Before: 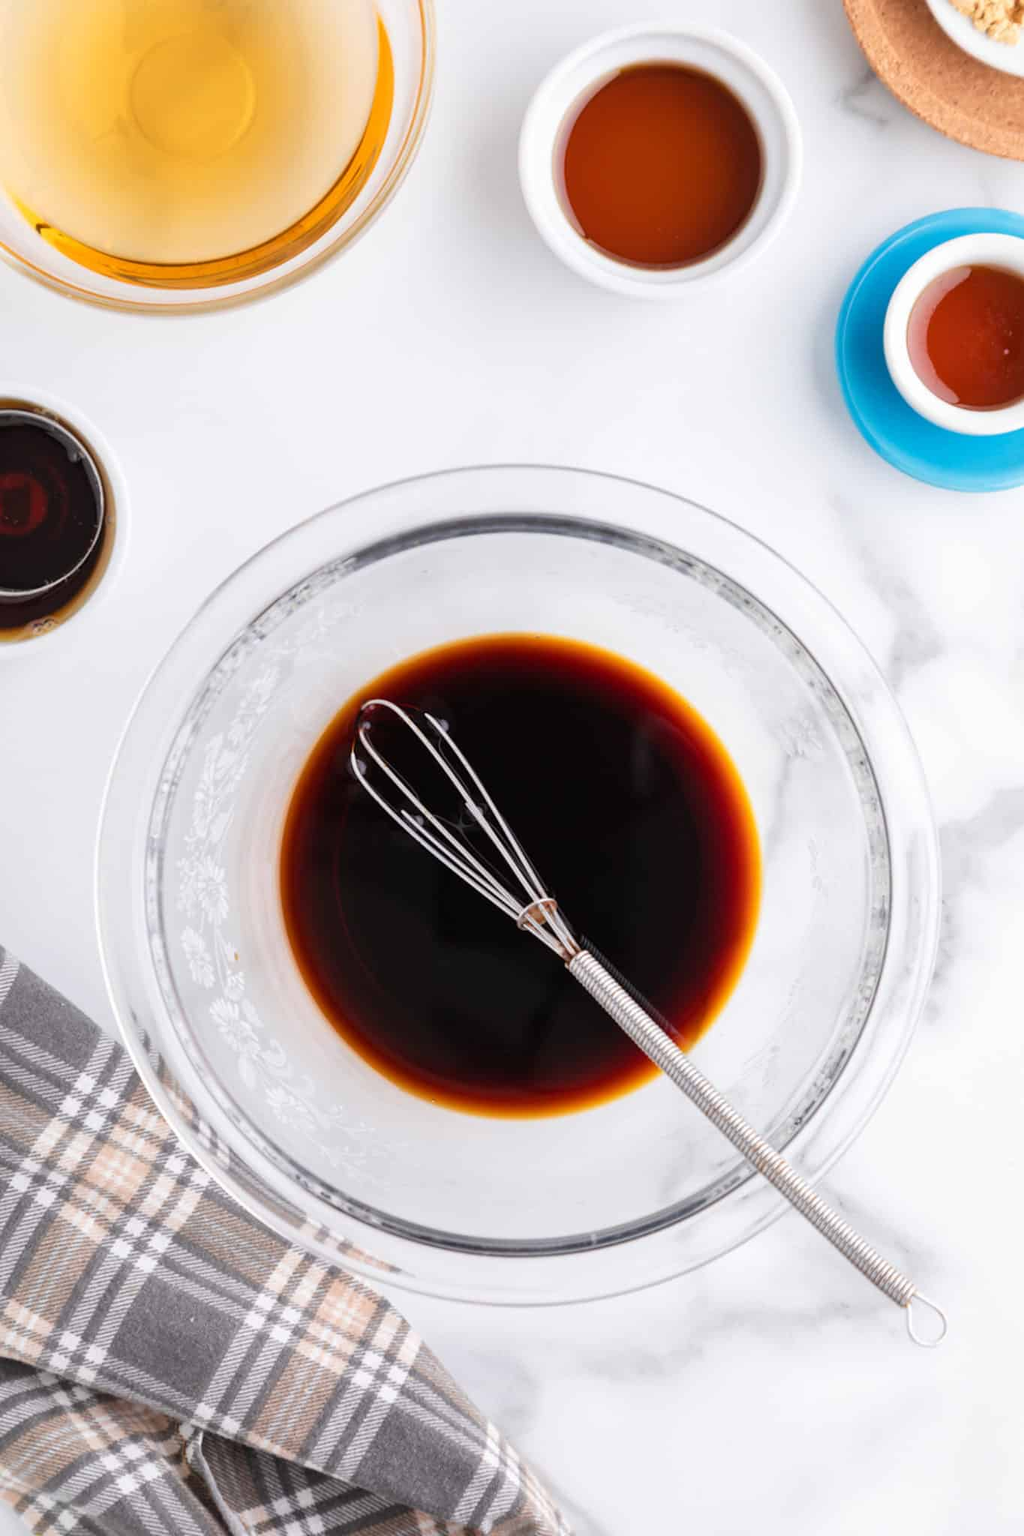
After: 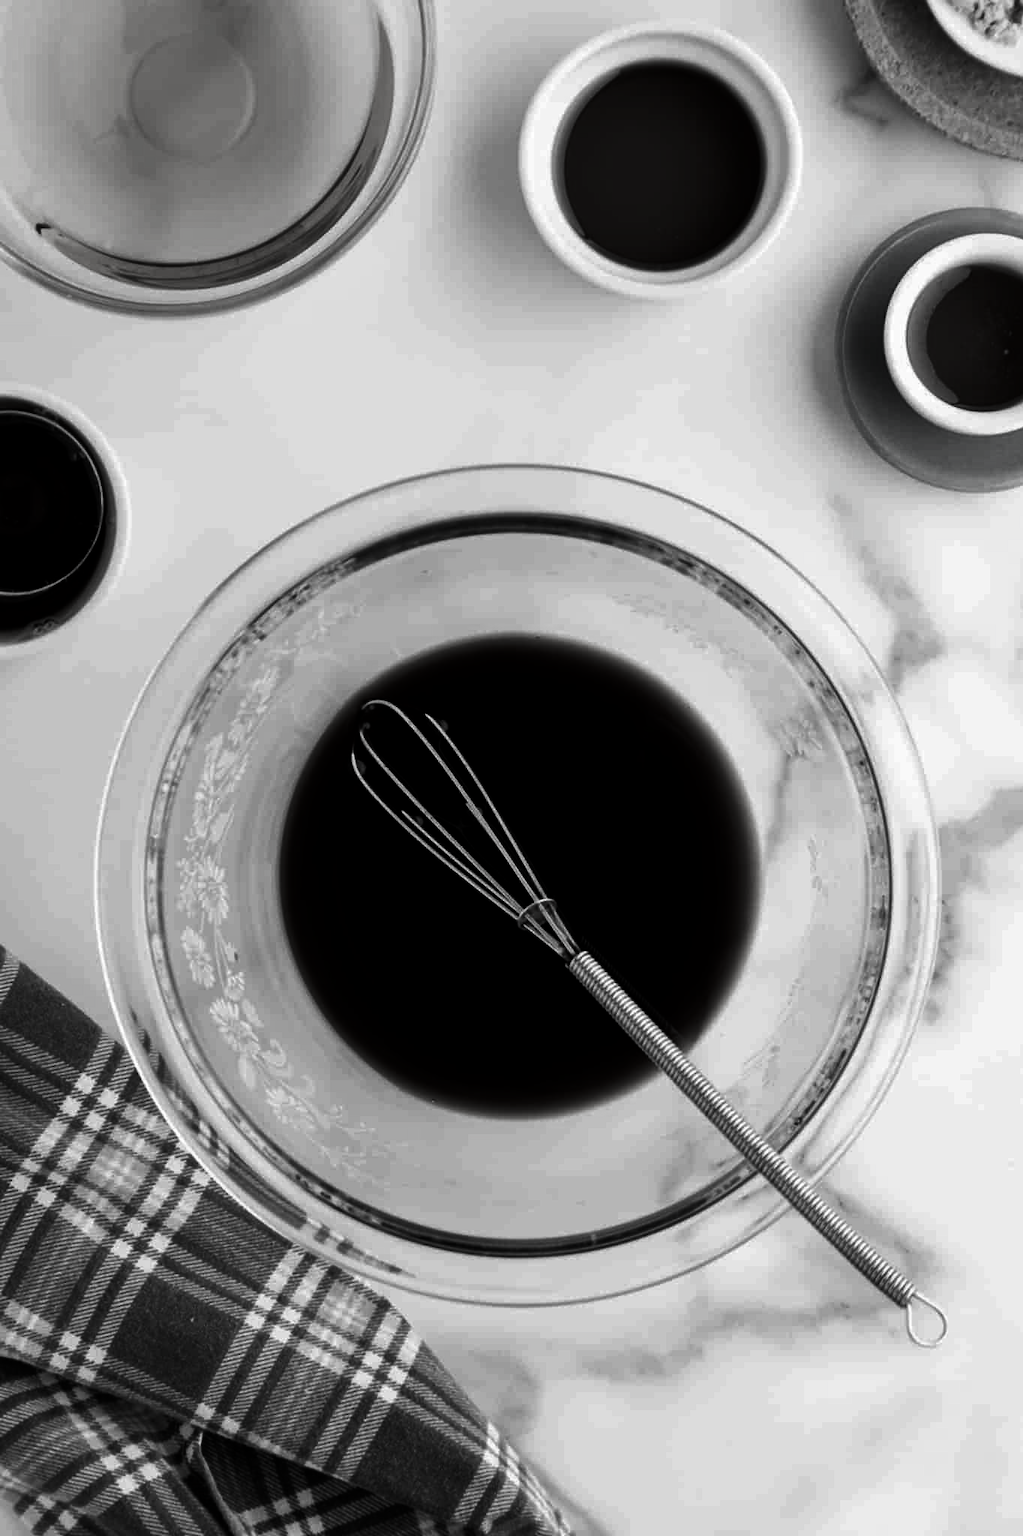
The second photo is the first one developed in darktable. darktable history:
contrast brightness saturation: contrast 0.019, brightness -0.994, saturation -0.989
